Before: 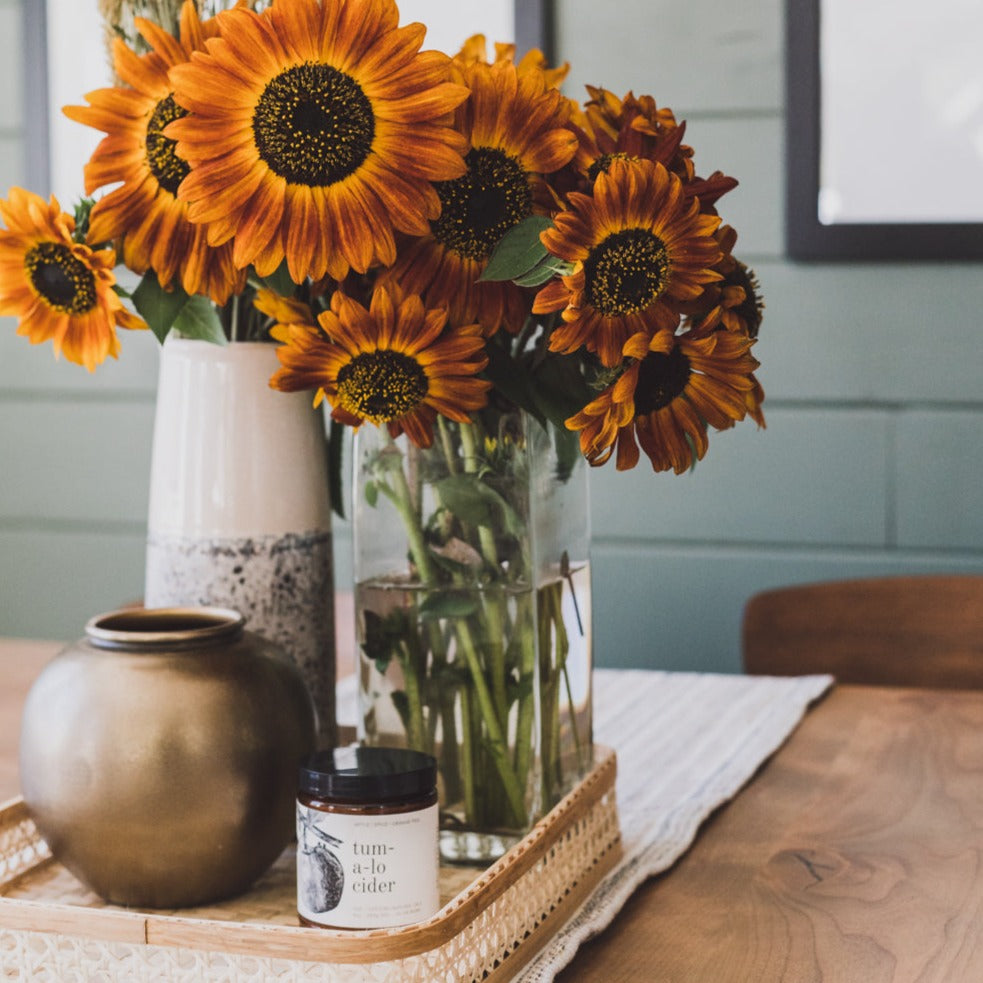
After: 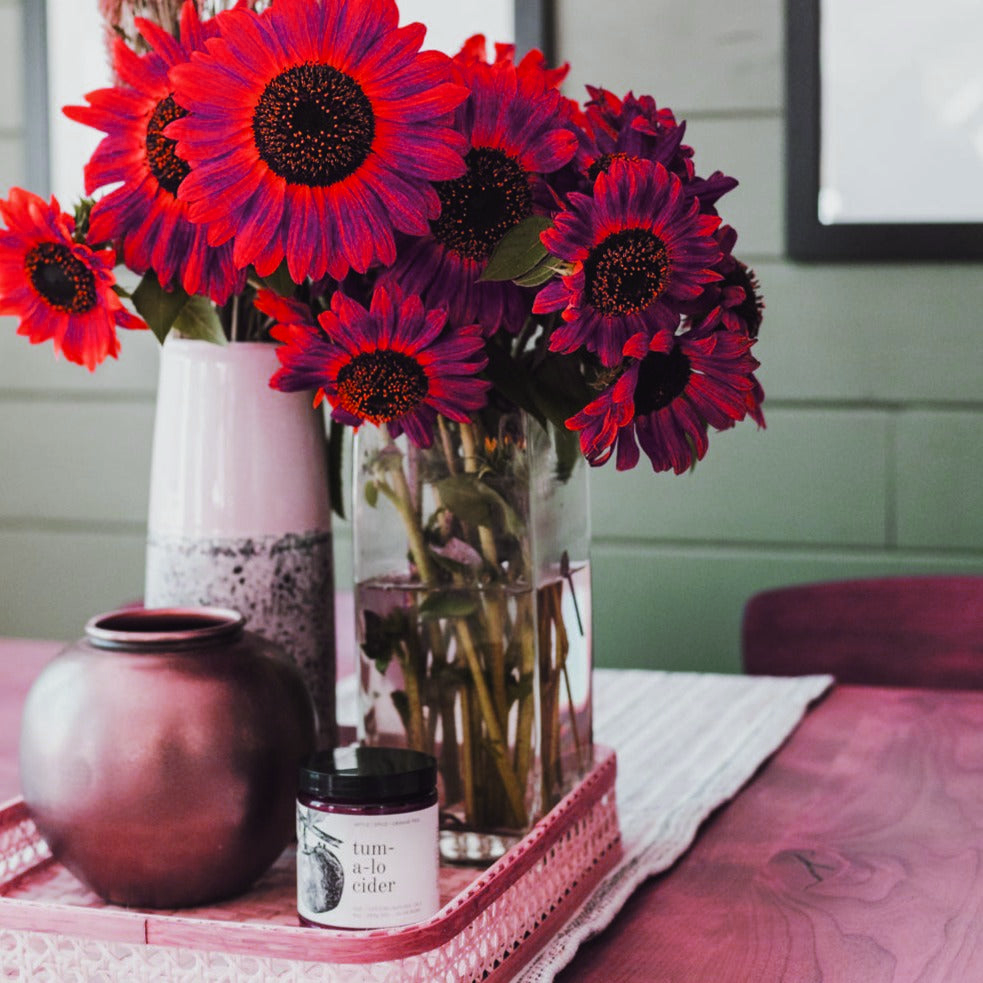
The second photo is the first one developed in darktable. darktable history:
tone curve: curves: ch0 [(0, 0) (0.003, 0.004) (0.011, 0.008) (0.025, 0.012) (0.044, 0.02) (0.069, 0.028) (0.1, 0.034) (0.136, 0.059) (0.177, 0.1) (0.224, 0.151) (0.277, 0.203) (0.335, 0.266) (0.399, 0.344) (0.468, 0.414) (0.543, 0.507) (0.623, 0.602) (0.709, 0.704) (0.801, 0.804) (0.898, 0.927) (1, 1)], preserve colors none
color look up table: target L [82.07, 95.25, 87.91, 89.23, 82.97, 58.2, 73.19, 73.35, 59.35, 50.12, 44.41, 25.02, 4.715, 200.07, 74.82, 77.35, 62.05, 56.16, 51.39, 57.09, 59.12, 54.81, 37.73, 23.94, 26.22, 15.75, 81.36, 66.98, 66.35, 64.74, 66.91, 63.77, 63.85, 56.72, 85.07, 48.74, 48.89, 35.8, 30.74, 45.69, 30.78, 15.9, 3.863, 84.66, 85.45, 79.08, 87.54, 68.04, 50.05], target a [10.16, -16.3, -30.71, -8.547, -65.33, 33.04, -59.33, -60.26, -14.67, -40.96, -37.35, -24.07, -7.349, 0, 18.31, 34.64, 57.96, 72.98, 66.31, 71.75, 78, 45.01, 9.316, 37.43, 42.13, 27.63, 11.49, 49.22, 4.953, -0.084, -5.458, 43.83, 24.52, 17.87, -38.14, 33.23, 62.23, 56.27, 39.03, -14.06, 30.18, 32.87, 17.24, -65.58, -16.85, -62.6, -45.99, -44.6, -38.36], target b [58.84, 50.57, 28.96, 75.58, 66.79, 56.29, 58.21, 59.91, 37.48, 42.84, 39.28, 24.83, 7.047, 0, 16.46, -16, 37.86, 60.66, 26.04, -55.34, -52.26, -30.15, -6.104, 33.59, -24.58, -15.97, -17.95, -39.31, -46.29, -1.182, -23.54, -49.72, -31.14, -18.3, -21, -69.25, -62.11, -92.11, -51.39, -26.46, -33.02, -54.81, -28.51, 67.67, 10.85, 56.89, -2.639, 15.54, 25.65], num patches 49
